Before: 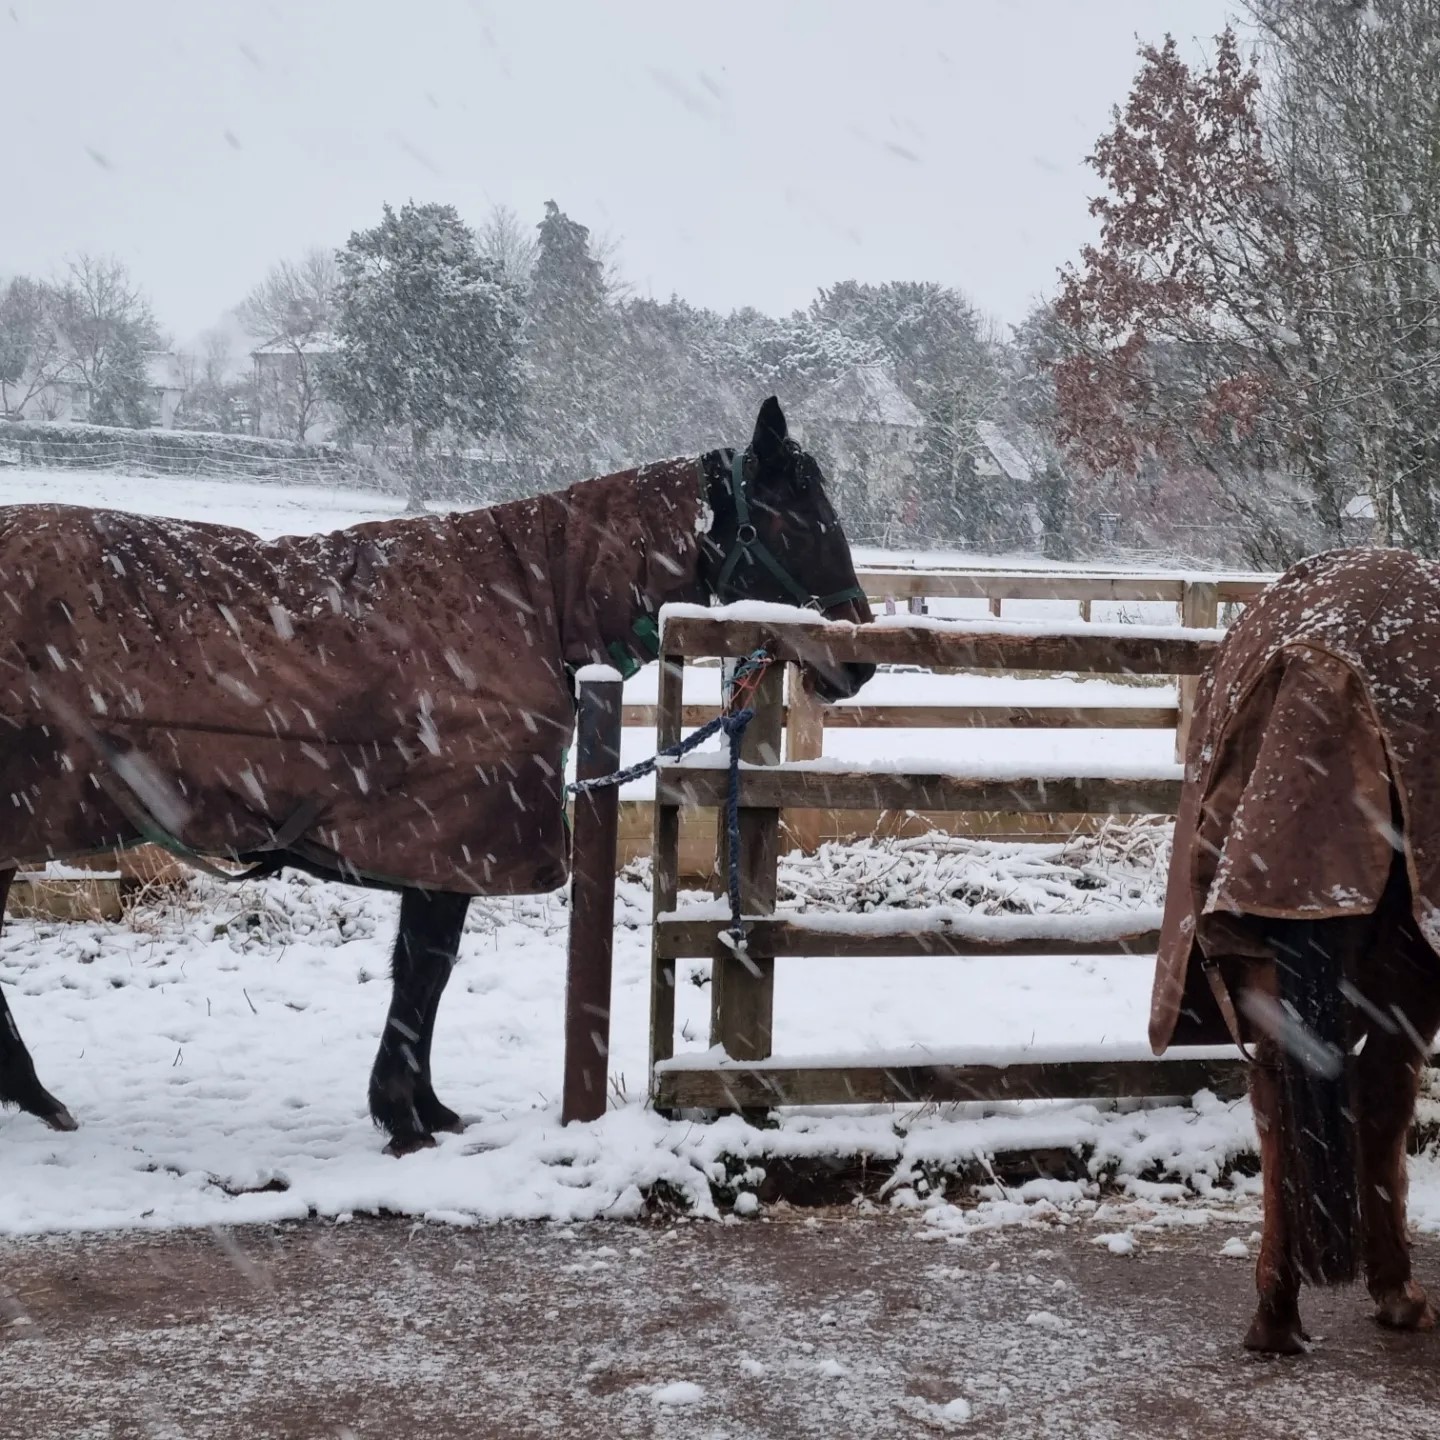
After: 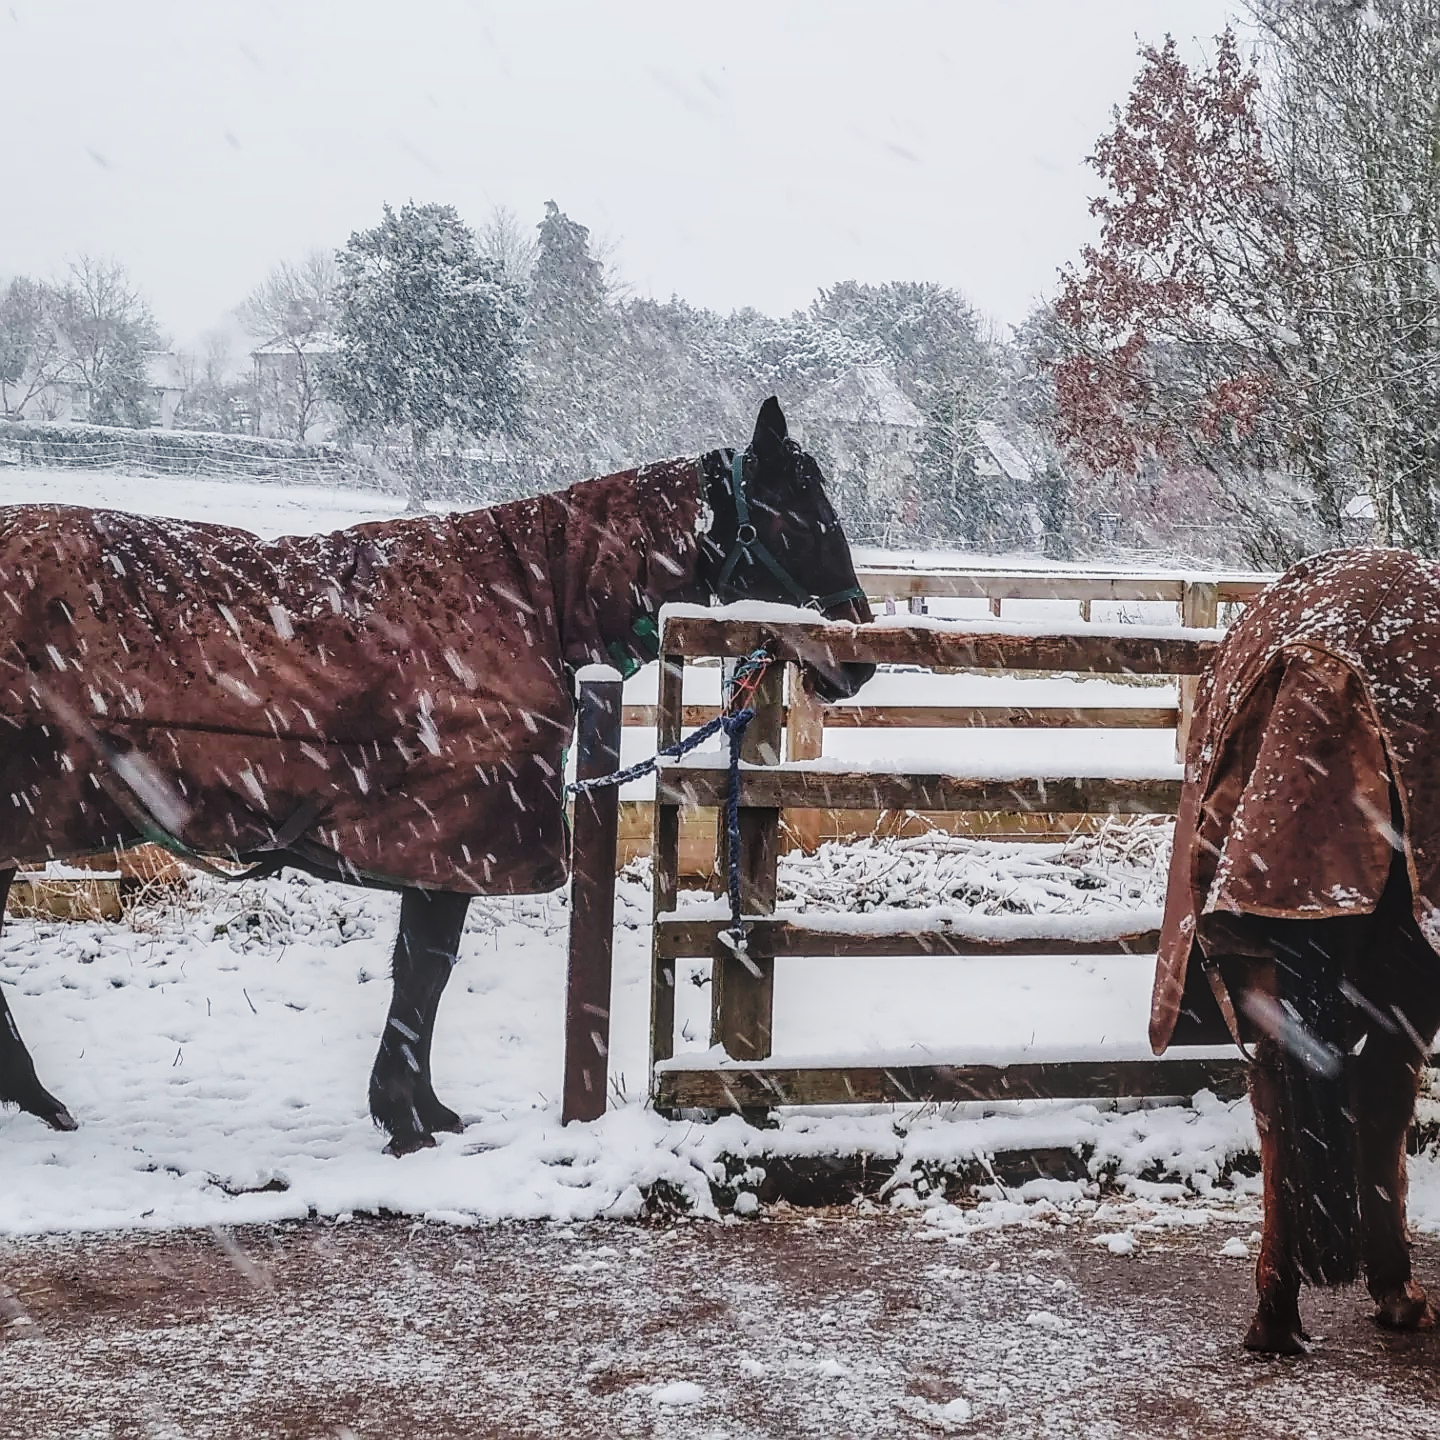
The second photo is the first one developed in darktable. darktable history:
sharpen: radius 1.4, amount 1.25, threshold 0.7
local contrast: highlights 0%, shadows 0%, detail 133%
base curve: curves: ch0 [(0, 0) (0.036, 0.025) (0.121, 0.166) (0.206, 0.329) (0.605, 0.79) (1, 1)], preserve colors none
contrast equalizer: octaves 7, y [[0.6 ×6], [0.55 ×6], [0 ×6], [0 ×6], [0 ×6]], mix -0.36
